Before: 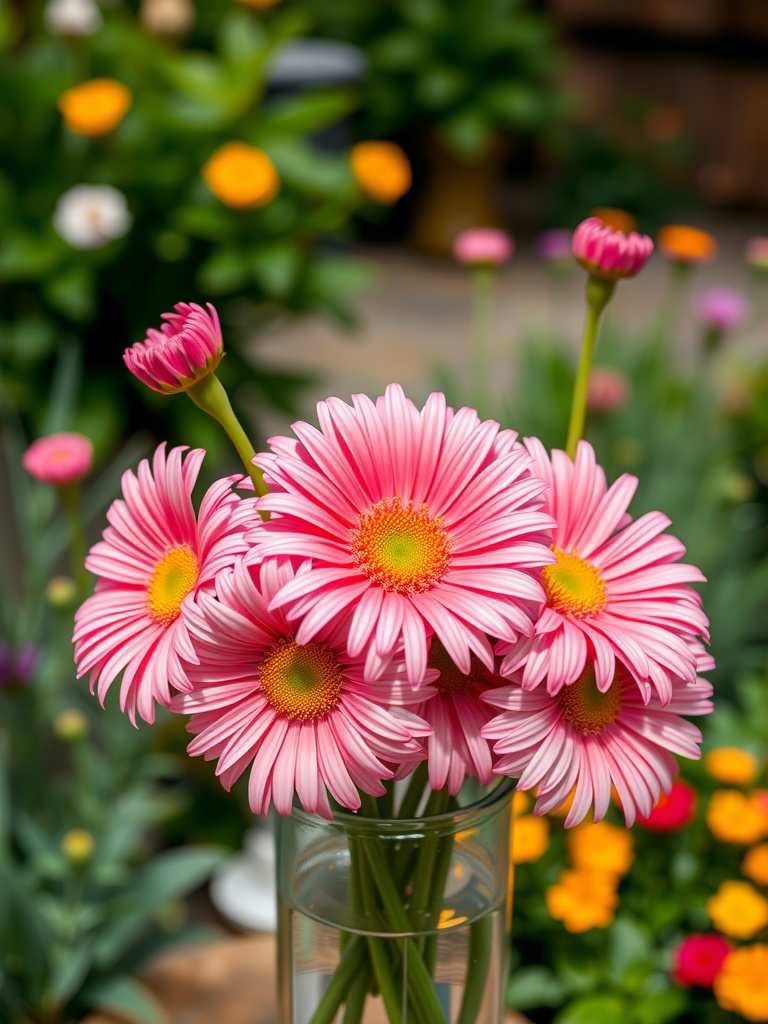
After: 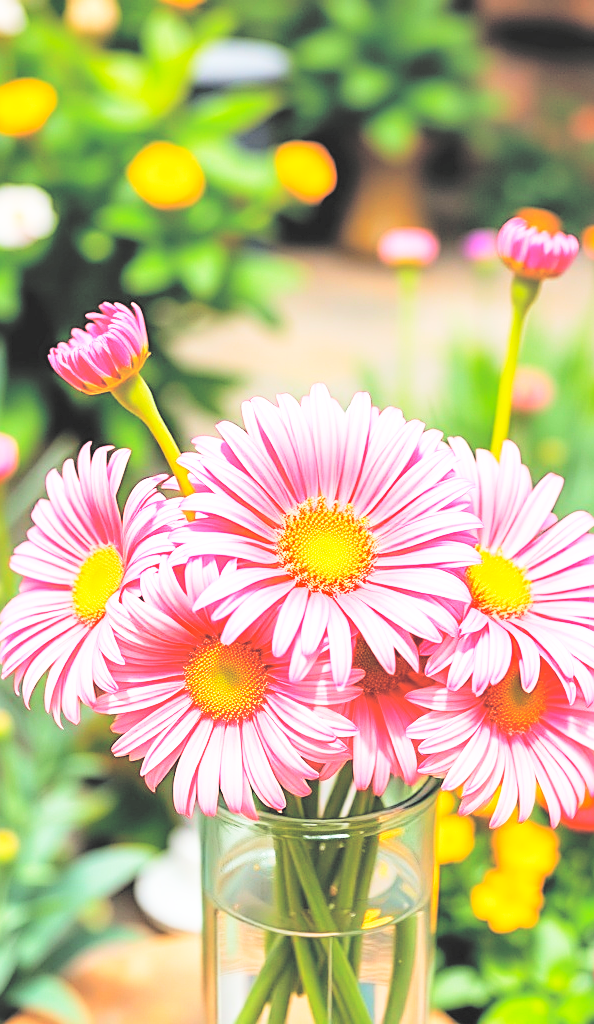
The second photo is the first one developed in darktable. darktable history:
crop: left 9.88%, right 12.664%
base curve: curves: ch0 [(0, 0) (0.007, 0.004) (0.027, 0.03) (0.046, 0.07) (0.207, 0.54) (0.442, 0.872) (0.673, 0.972) (1, 1)], preserve colors none
shadows and highlights: shadows 32, highlights -32, soften with gaussian
sharpen: on, module defaults
contrast brightness saturation: brightness 1
